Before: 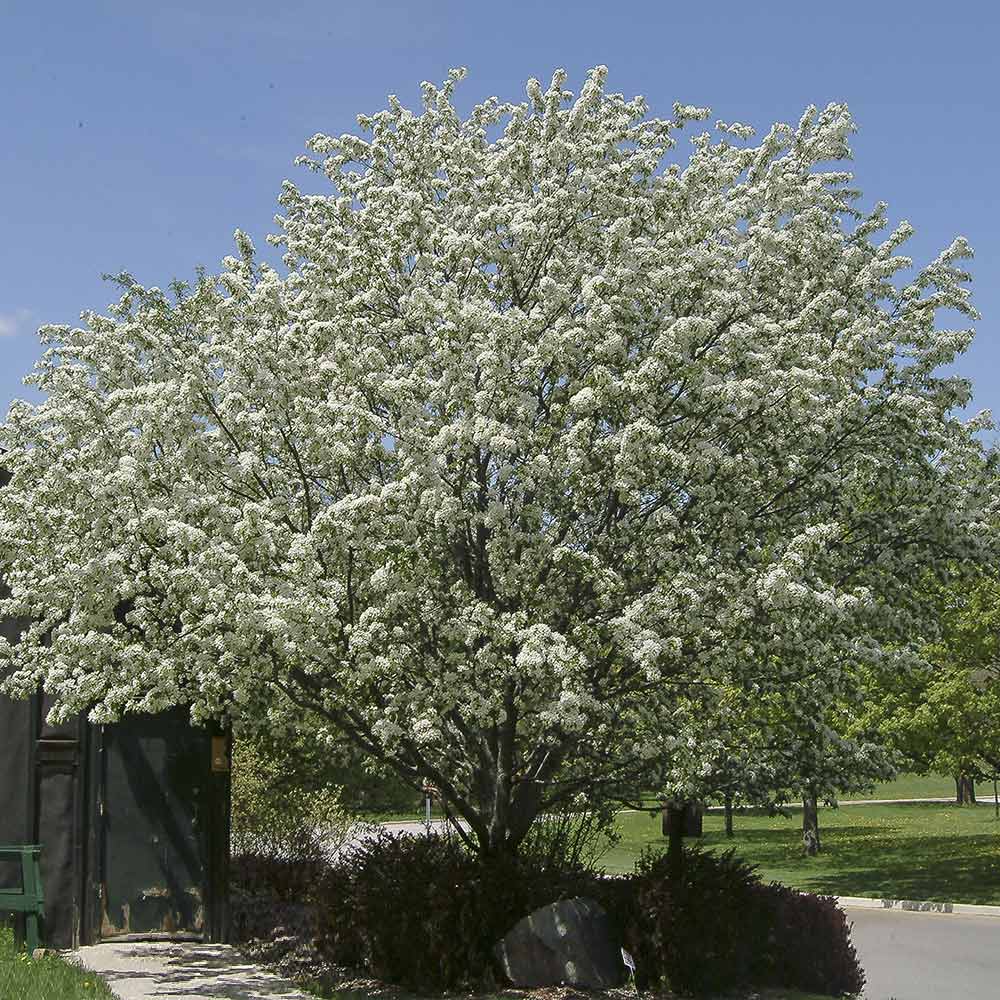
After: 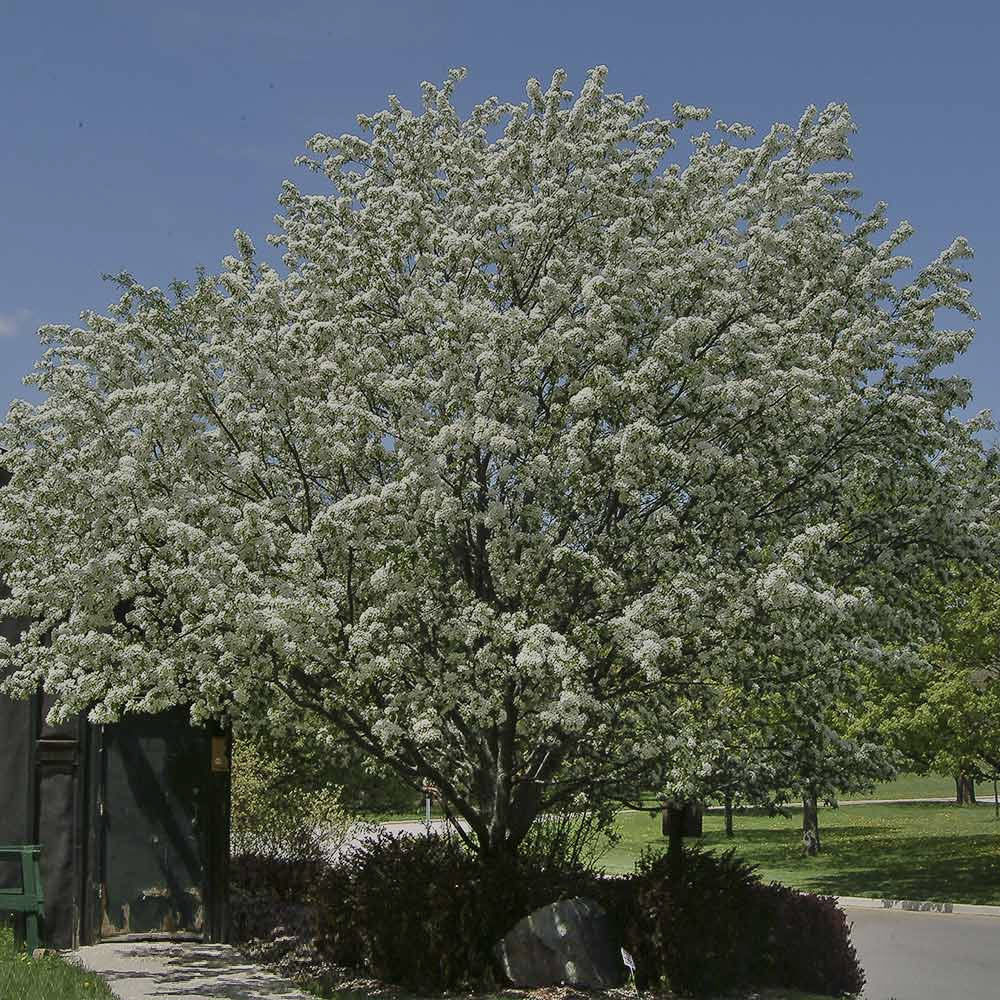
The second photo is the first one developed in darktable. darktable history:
exposure: black level correction 0, exposure -0.721 EV, compensate highlight preservation false
shadows and highlights: soften with gaussian
white balance: red 1, blue 1
